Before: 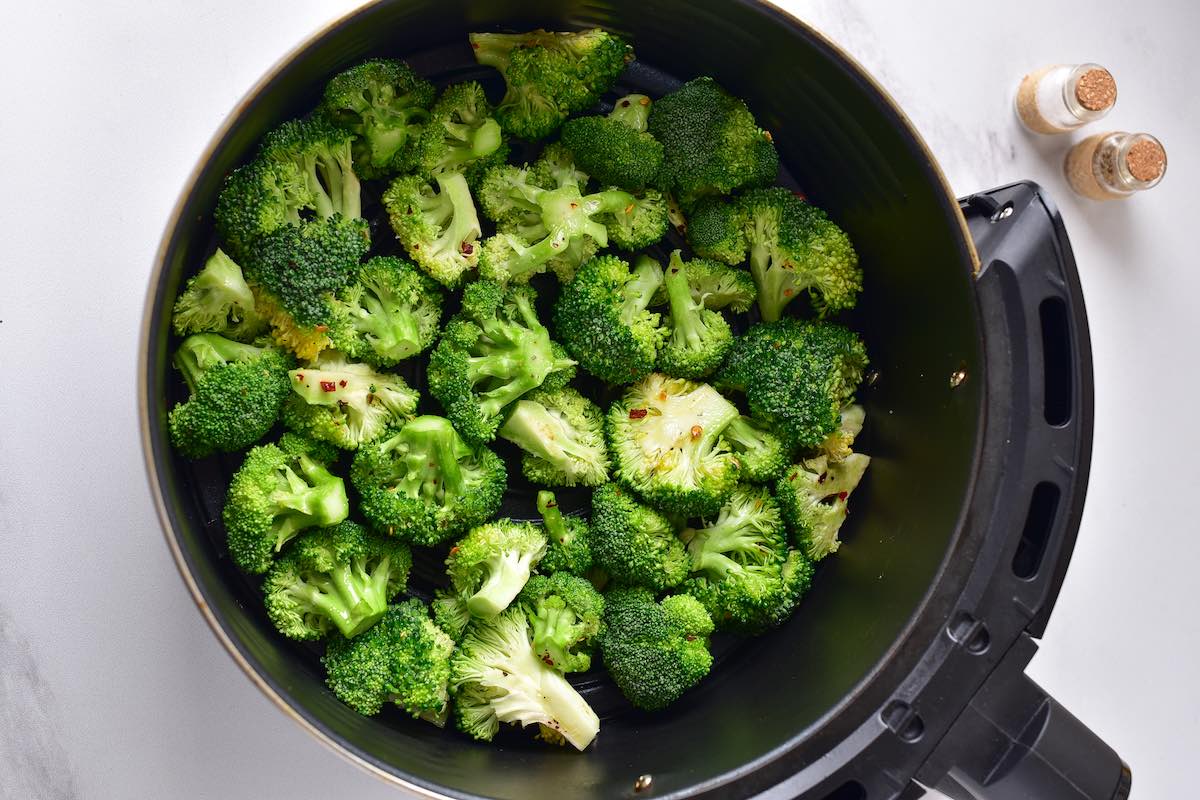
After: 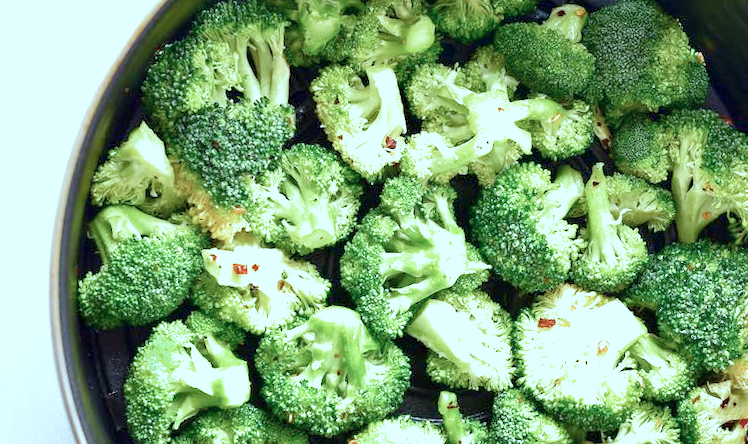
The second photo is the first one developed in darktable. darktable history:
exposure: black level correction 0.001, exposure 1.719 EV, compensate exposure bias true, compensate highlight preservation false
haze removal: compatibility mode true, adaptive false
crop and rotate: angle -4.99°, left 2.122%, top 6.945%, right 27.566%, bottom 30.519%
filmic rgb: black relative exposure -16 EV, threshold -0.33 EV, transition 3.19 EV, structure ↔ texture 100%, target black luminance 0%, hardness 7.57, latitude 72.96%, contrast 0.908, highlights saturation mix 10%, shadows ↔ highlights balance -0.38%, add noise in highlights 0, preserve chrominance no, color science v4 (2020), iterations of high-quality reconstruction 10, enable highlight reconstruction true
color correction: highlights a* -12.64, highlights b* -18.1, saturation 0.7
